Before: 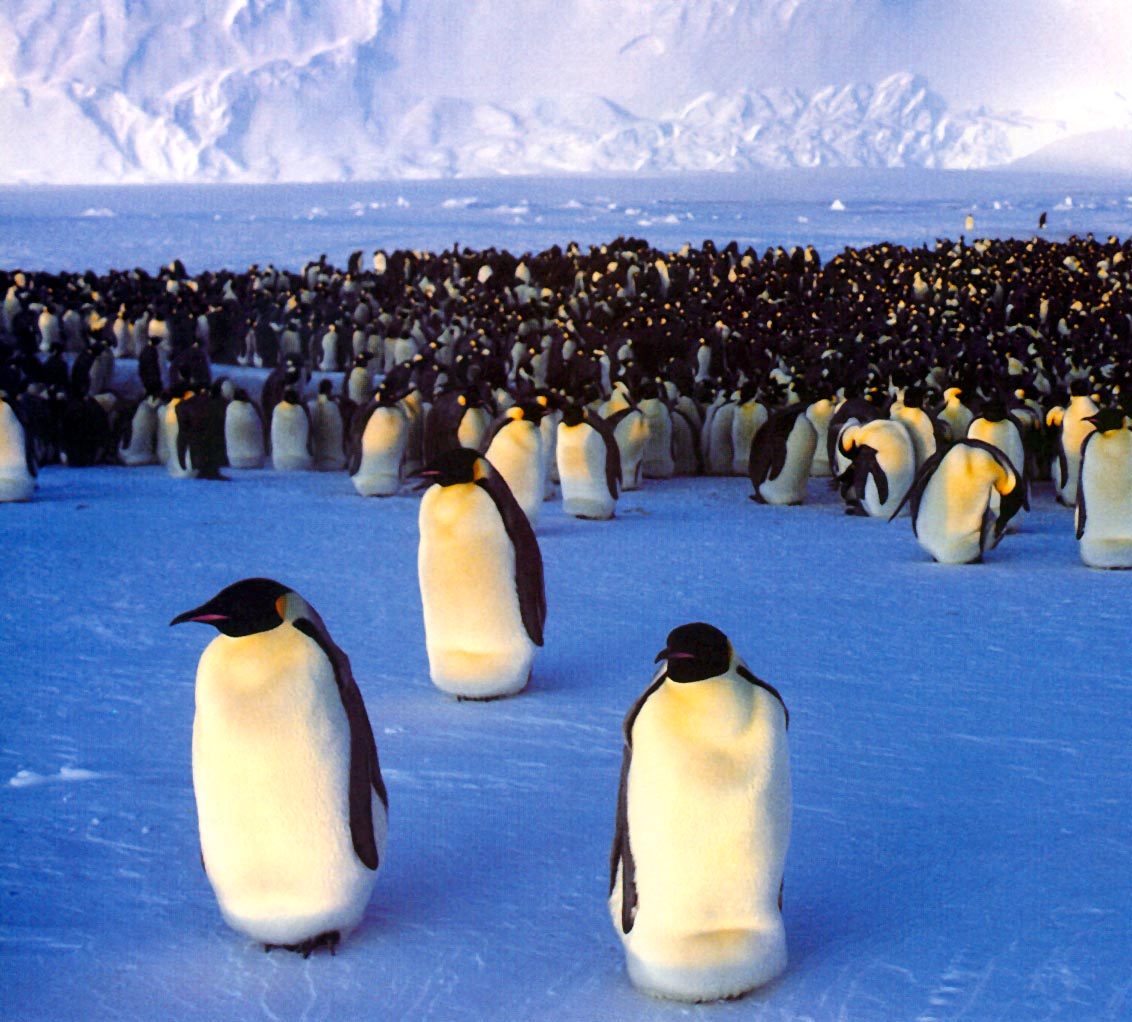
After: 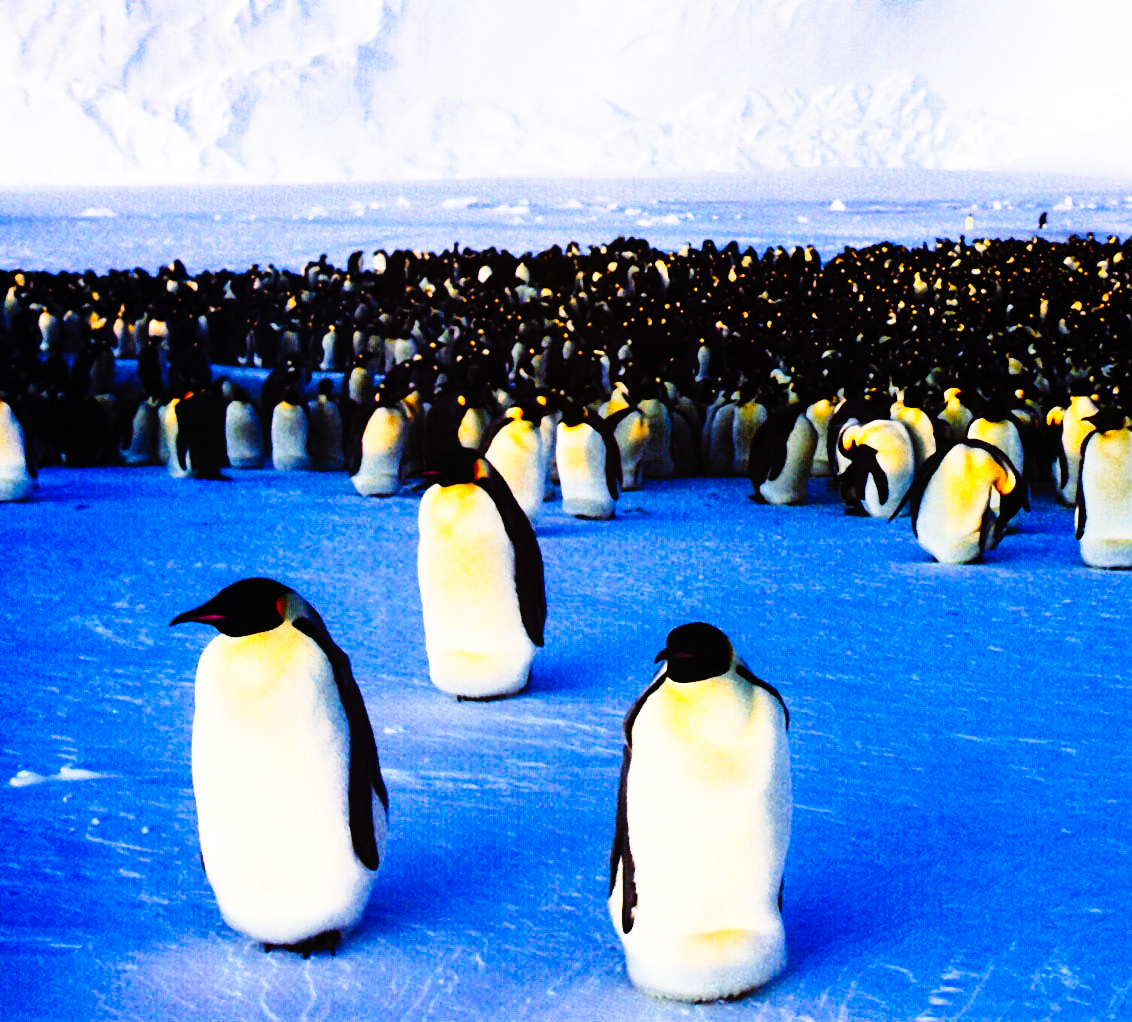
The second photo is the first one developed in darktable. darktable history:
tone curve: curves: ch0 [(0, 0) (0.003, 0.005) (0.011, 0.008) (0.025, 0.01) (0.044, 0.014) (0.069, 0.017) (0.1, 0.022) (0.136, 0.028) (0.177, 0.037) (0.224, 0.049) (0.277, 0.091) (0.335, 0.168) (0.399, 0.292) (0.468, 0.463) (0.543, 0.637) (0.623, 0.792) (0.709, 0.903) (0.801, 0.963) (0.898, 0.985) (1, 1)], preserve colors none
